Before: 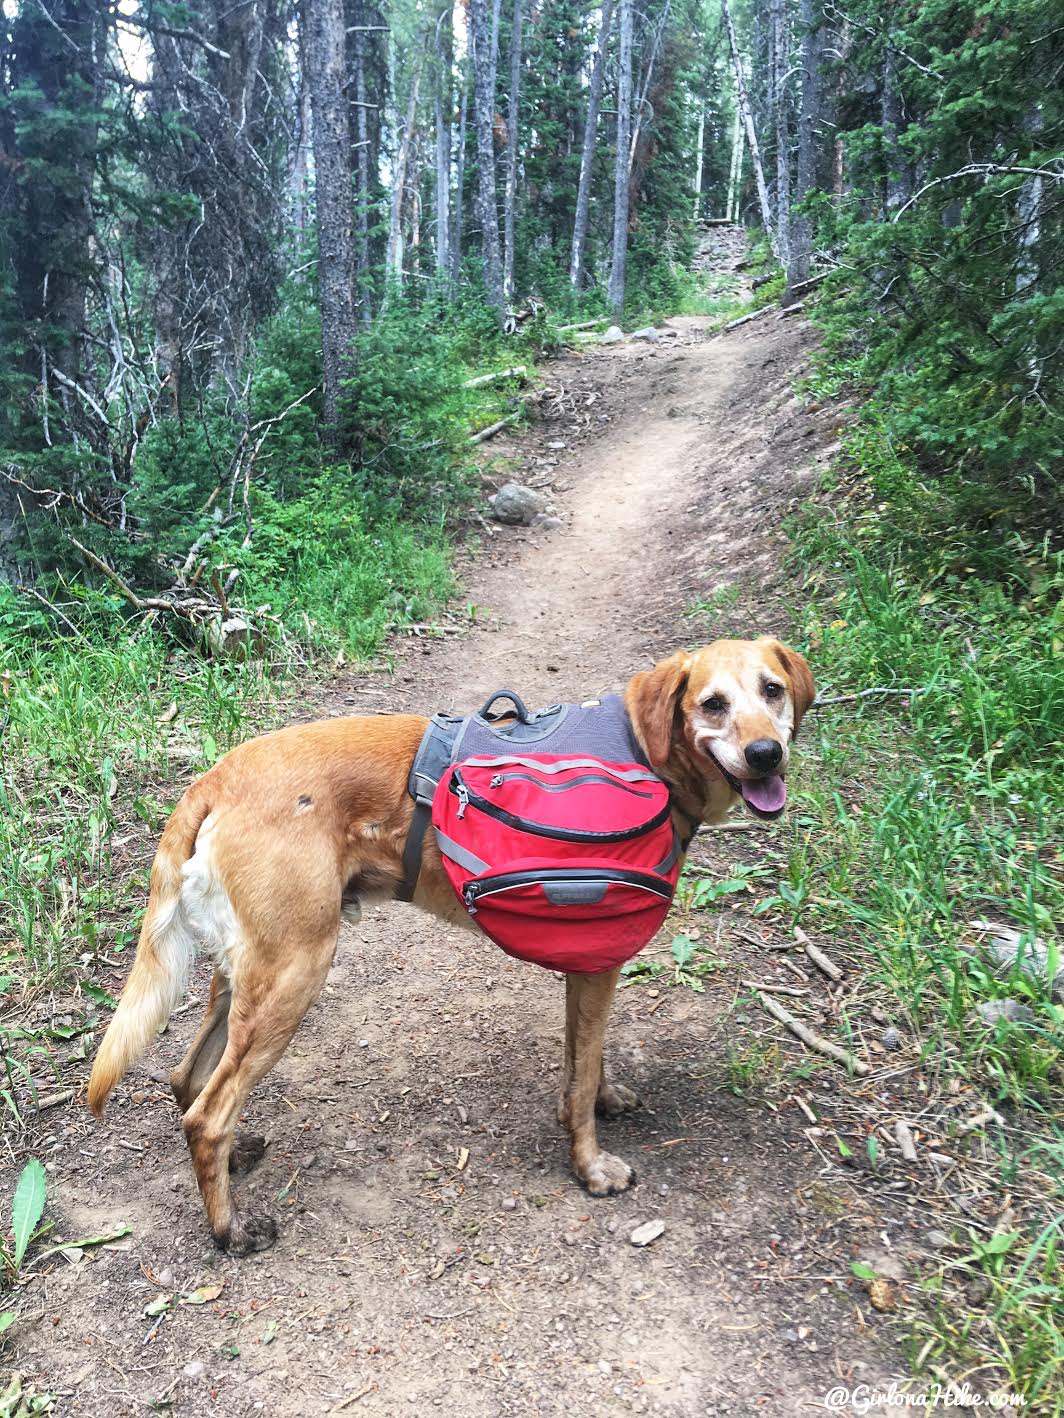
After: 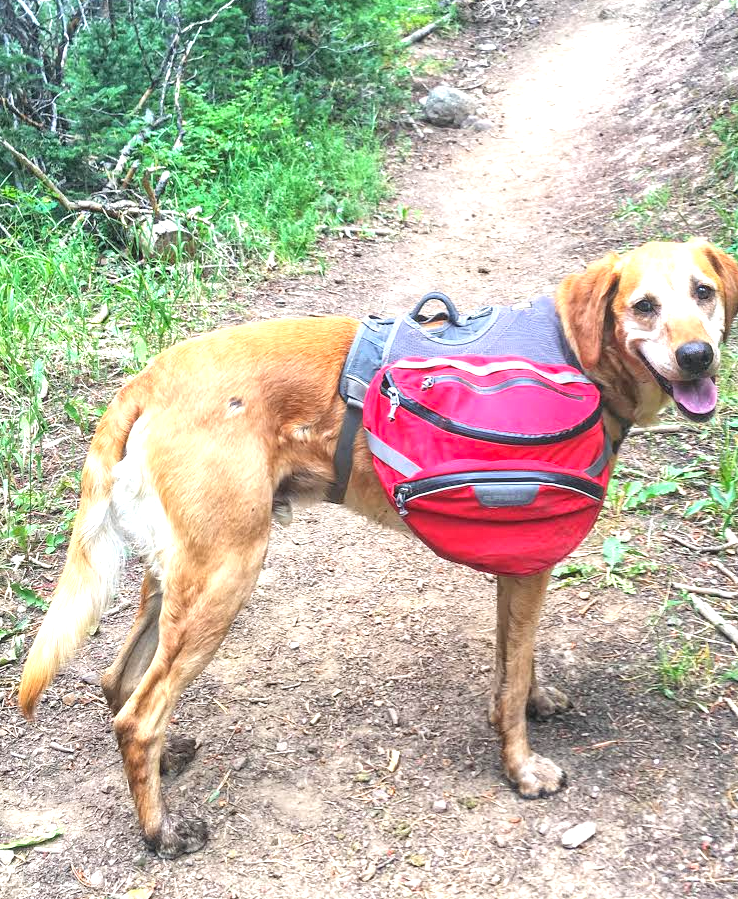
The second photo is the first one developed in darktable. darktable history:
contrast brightness saturation: contrast 0.029, brightness 0.06, saturation 0.123
exposure: exposure 0.725 EV, compensate highlight preservation false
local contrast: detail 109%
color correction: highlights a* -0.159, highlights b* 0.069
crop: left 6.506%, top 28.083%, right 24.117%, bottom 8.496%
